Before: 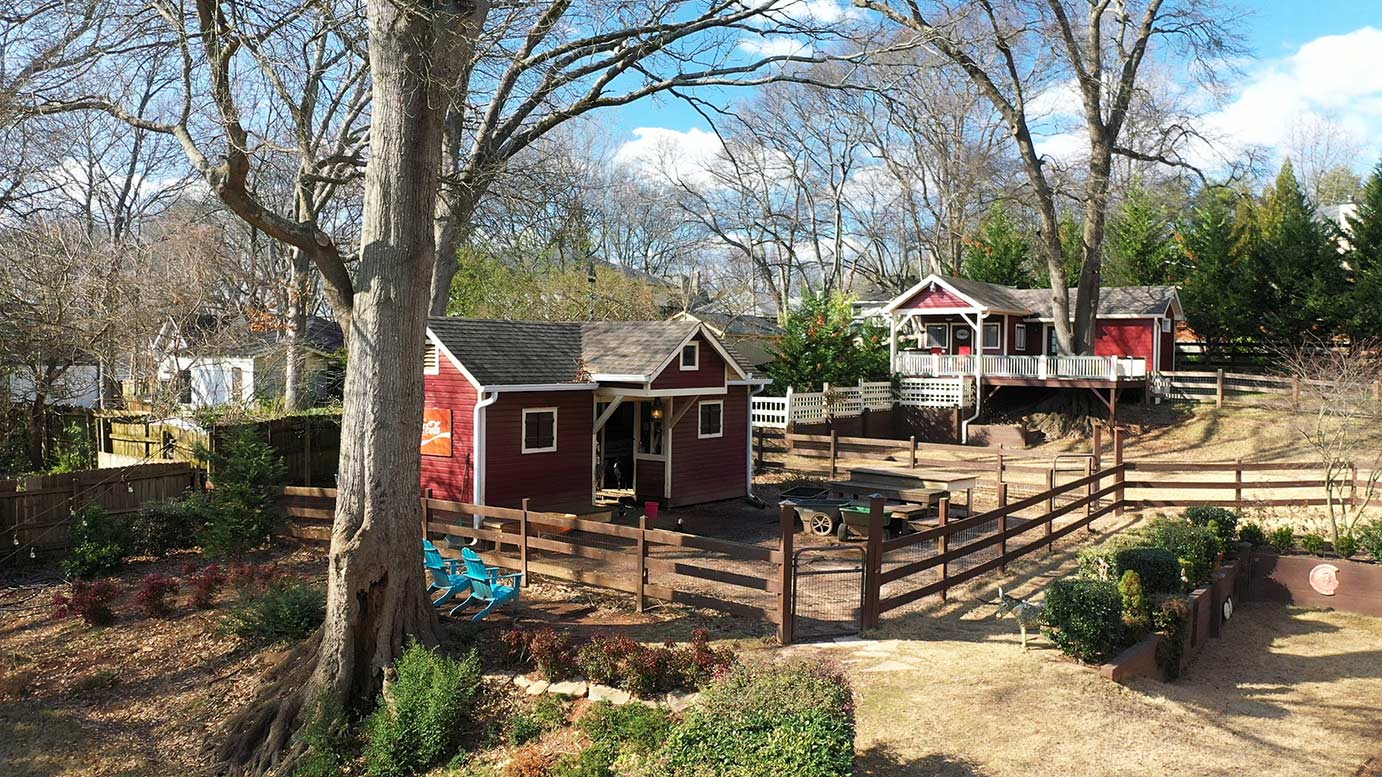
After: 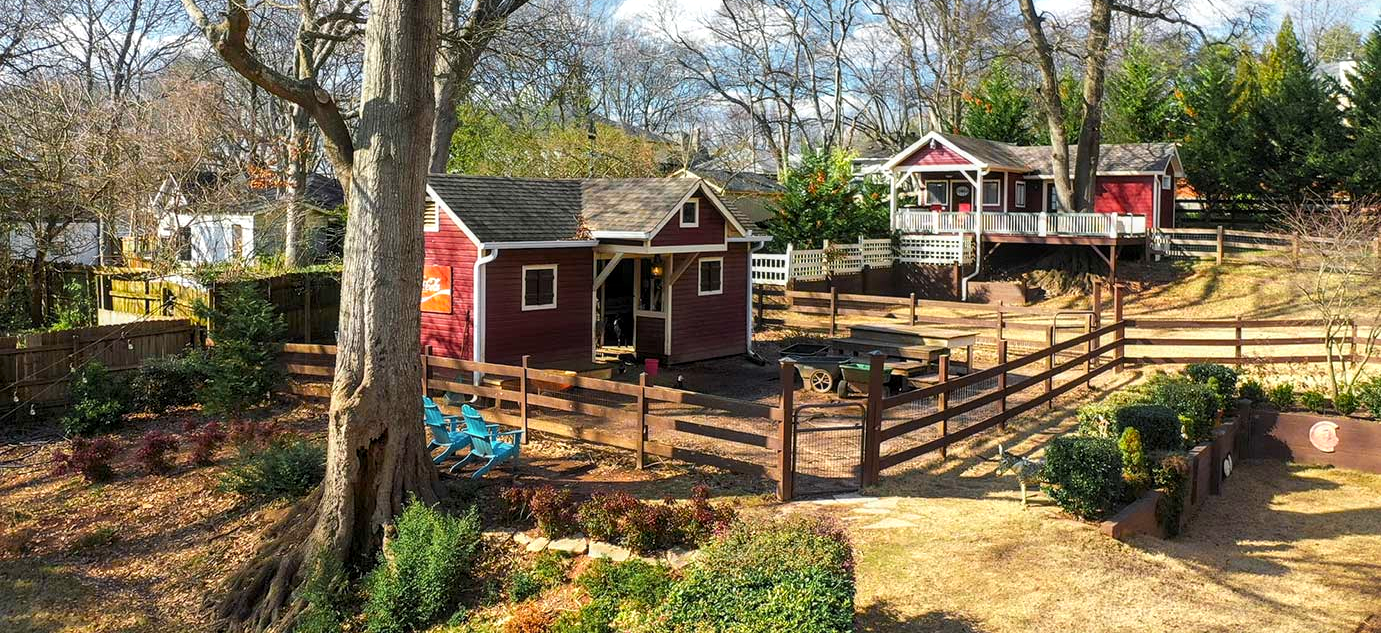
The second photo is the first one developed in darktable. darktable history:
shadows and highlights: shadows 37.27, highlights -28.18, soften with gaussian
local contrast: on, module defaults
crop and rotate: top 18.507%
color zones: curves: ch0 [(0.224, 0.526) (0.75, 0.5)]; ch1 [(0.055, 0.526) (0.224, 0.761) (0.377, 0.526) (0.75, 0.5)]
